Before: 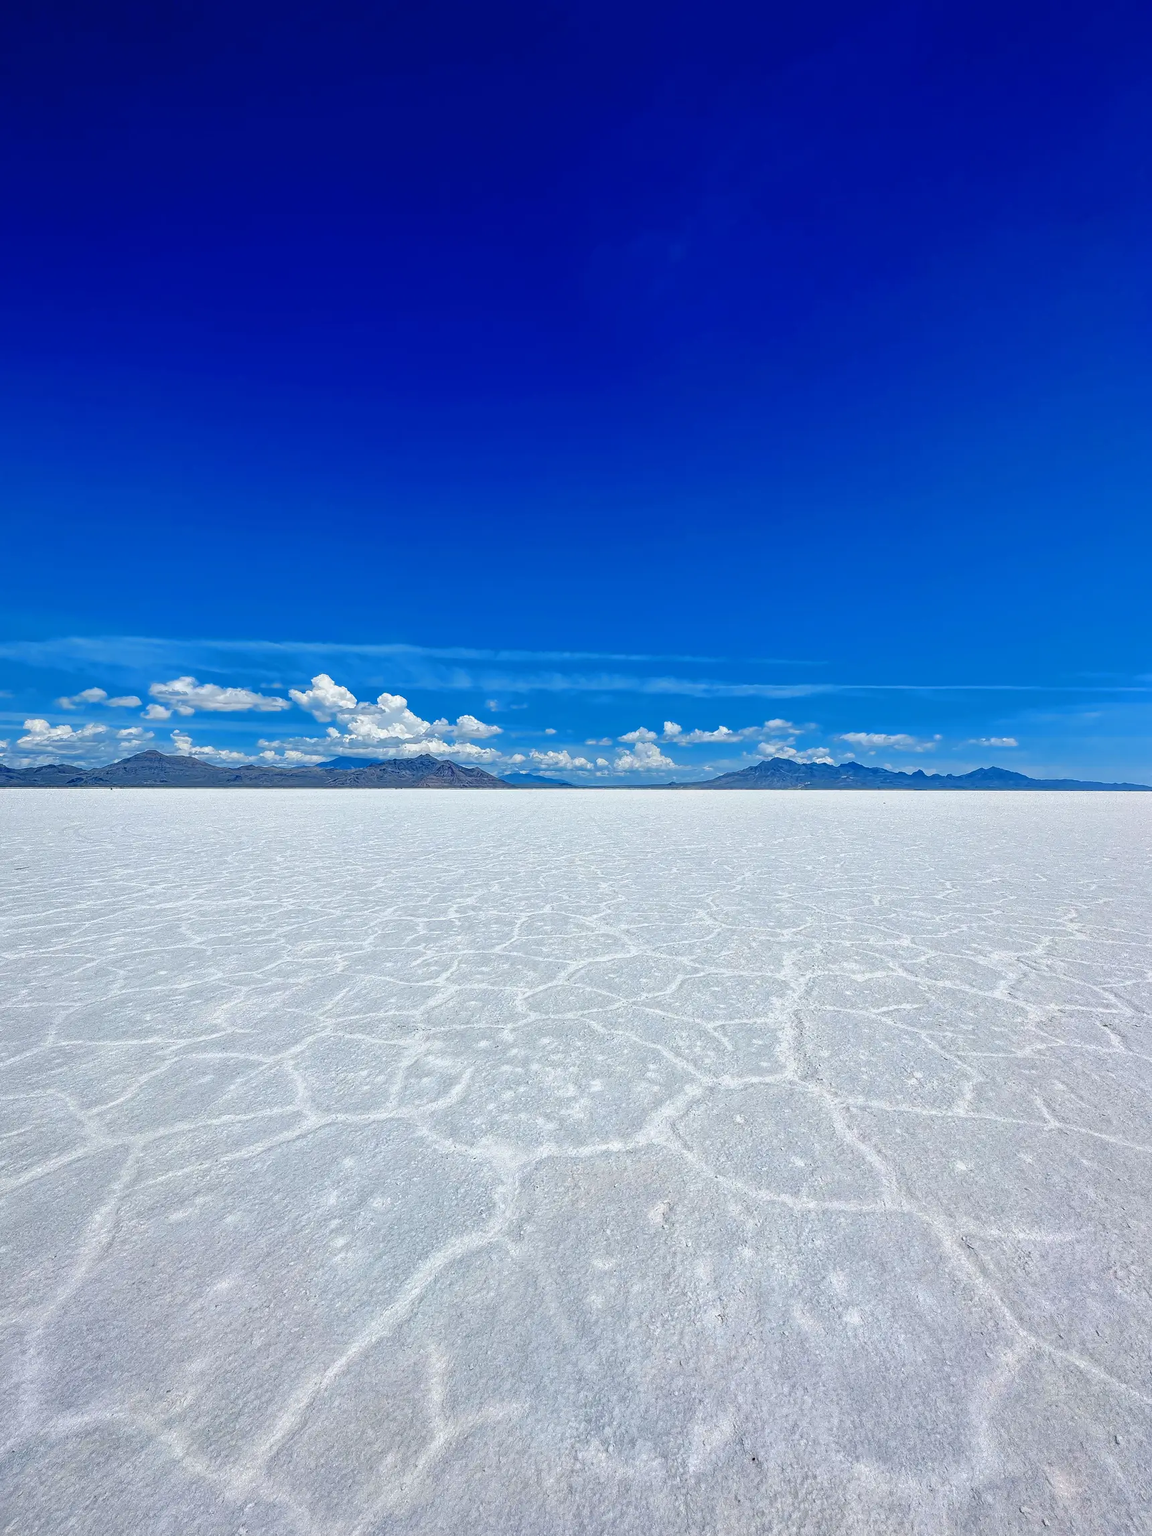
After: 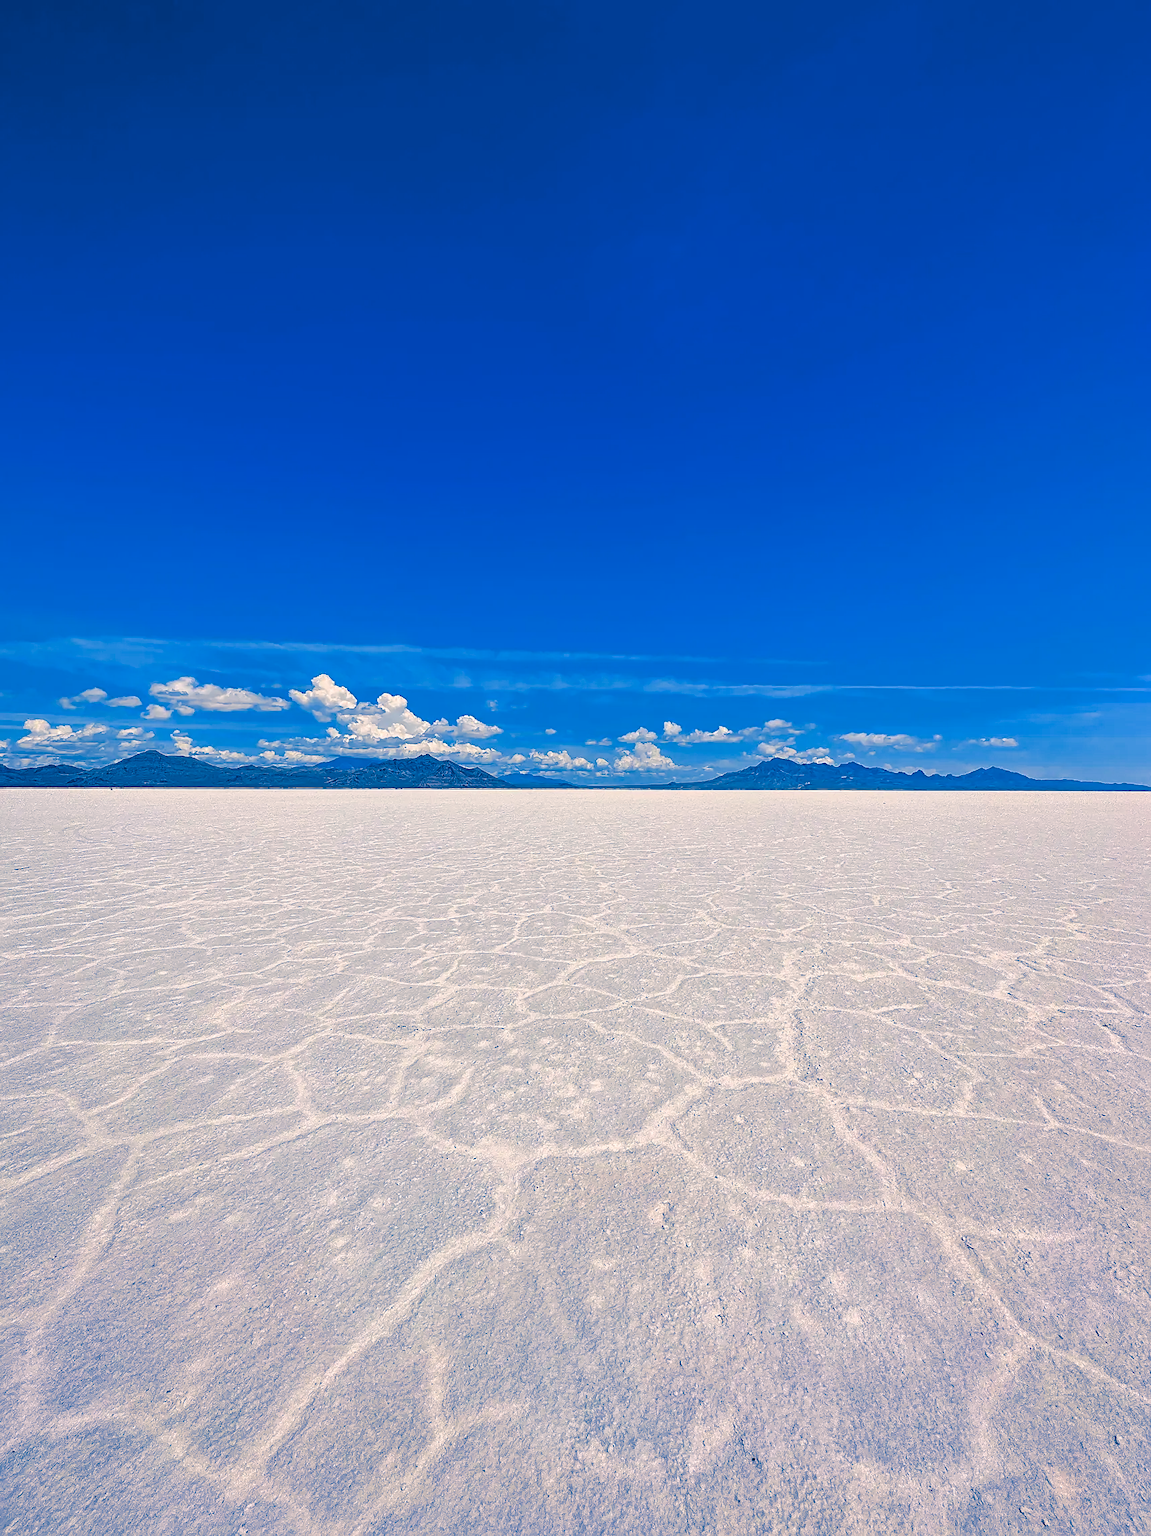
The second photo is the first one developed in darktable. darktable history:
color correction: highlights a* 10.32, highlights b* 14.66, shadows a* -9.59, shadows b* -15.02
split-toning: shadows › hue 226.8°, shadows › saturation 1, highlights › saturation 0, balance -61.41
sharpen: radius 1.864, amount 0.398, threshold 1.271
